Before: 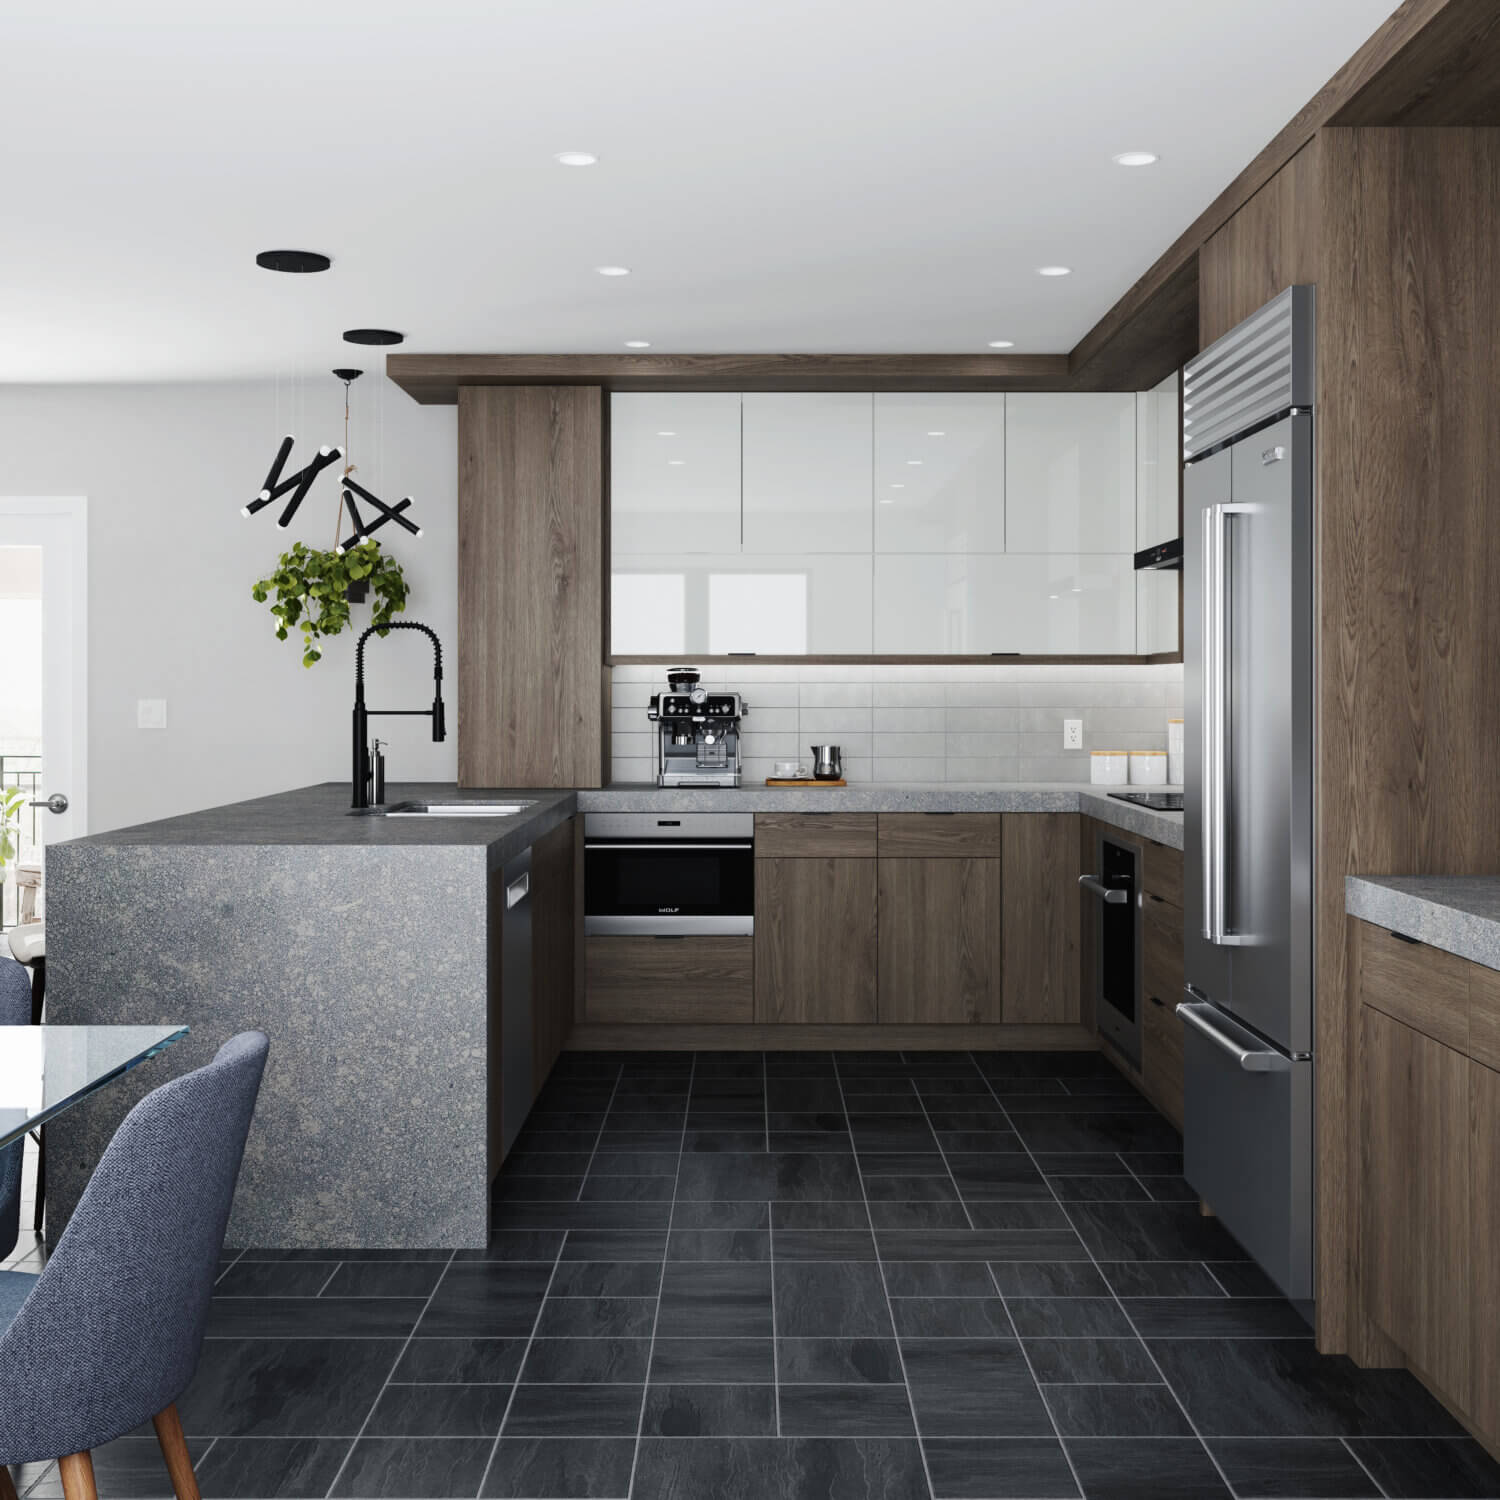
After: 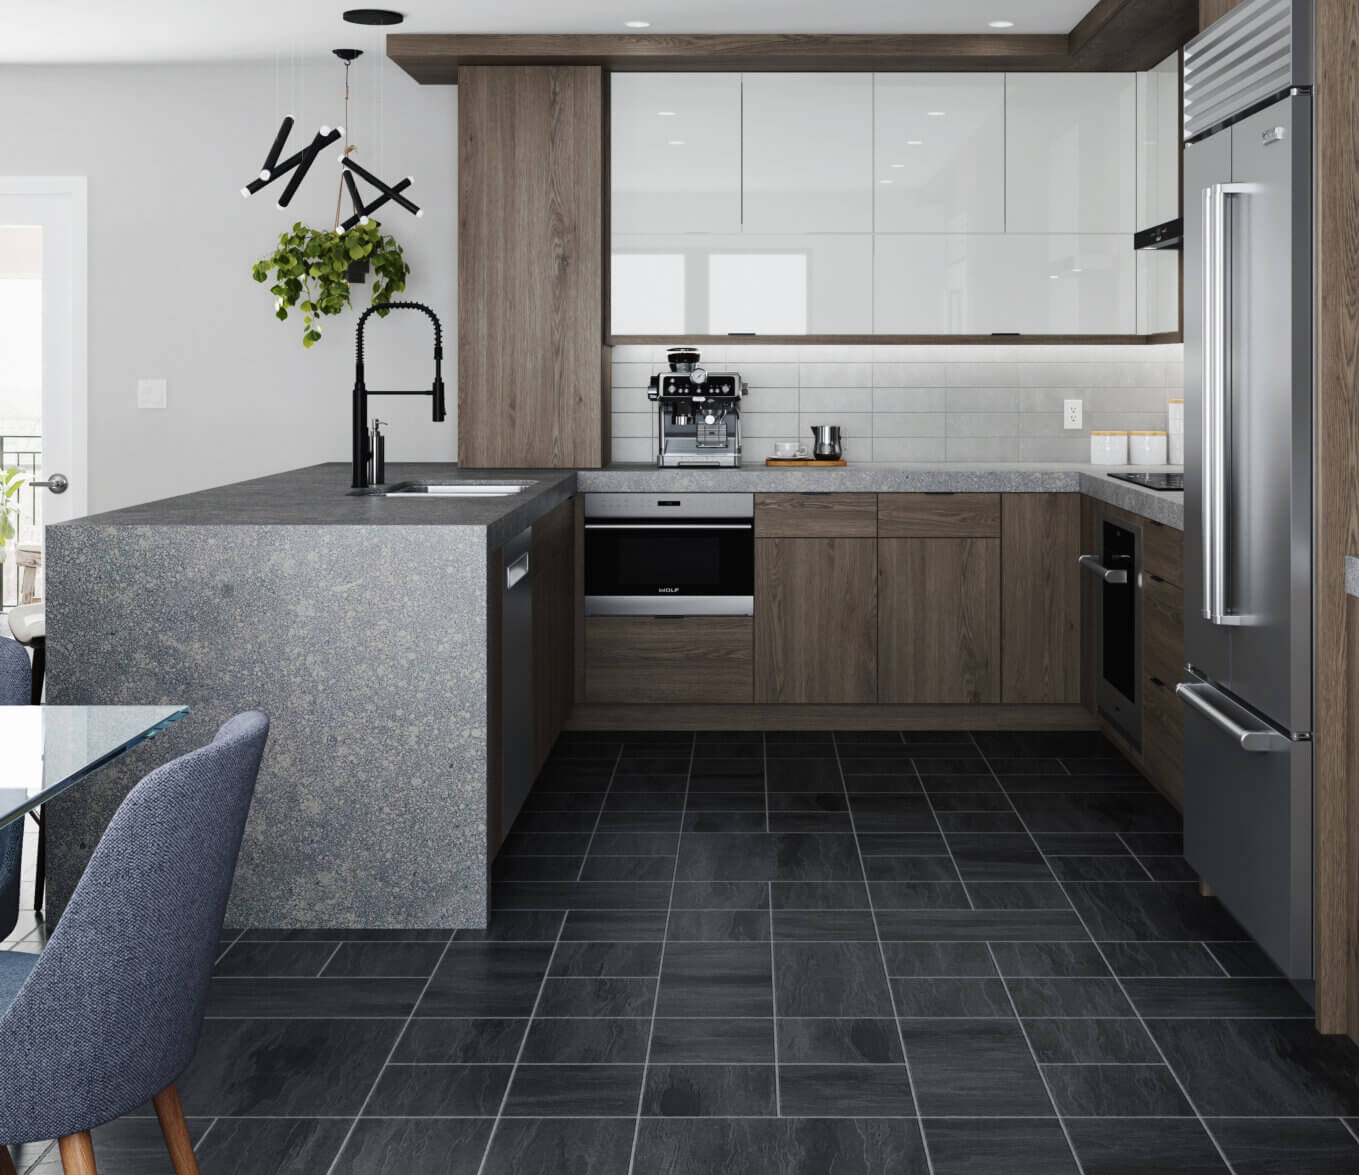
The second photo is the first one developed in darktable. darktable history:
crop: top 21.339%, right 9.352%, bottom 0.289%
